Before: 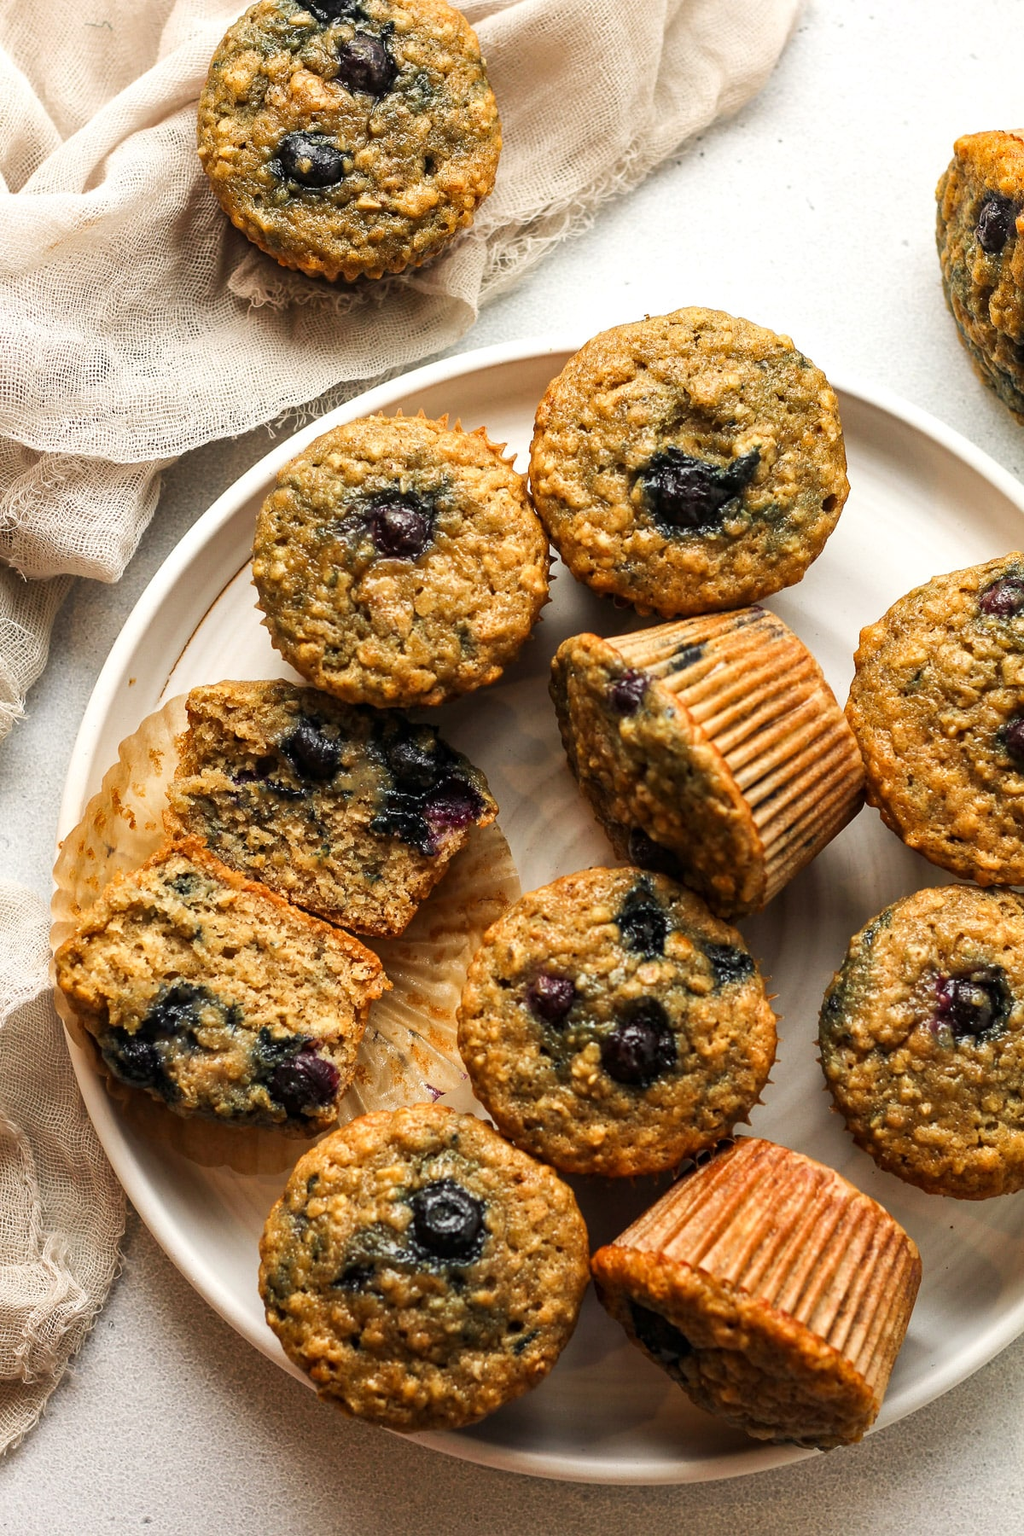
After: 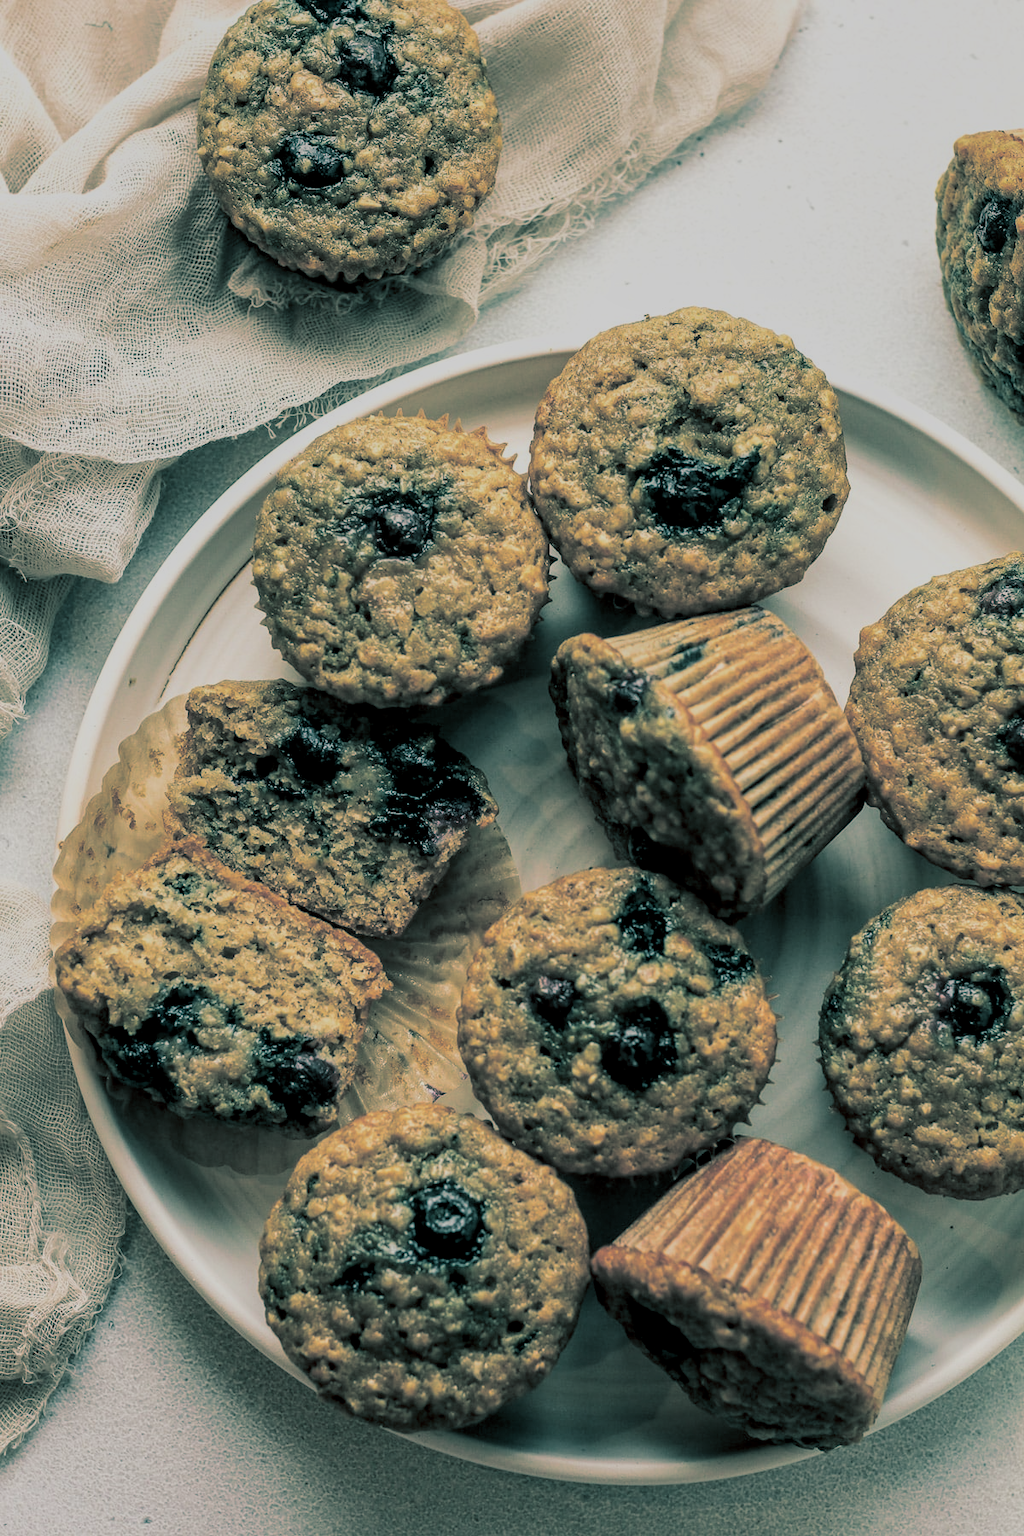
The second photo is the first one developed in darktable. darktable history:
exposure: exposure -0.21 EV, compensate highlight preservation false
local contrast: on, module defaults
split-toning: shadows › hue 186.43°, highlights › hue 49.29°, compress 30.29%
filmic rgb: black relative exposure -13 EV, threshold 3 EV, target white luminance 85%, hardness 6.3, latitude 42.11%, contrast 0.858, shadows ↔ highlights balance 8.63%, color science v4 (2020), enable highlight reconstruction true
